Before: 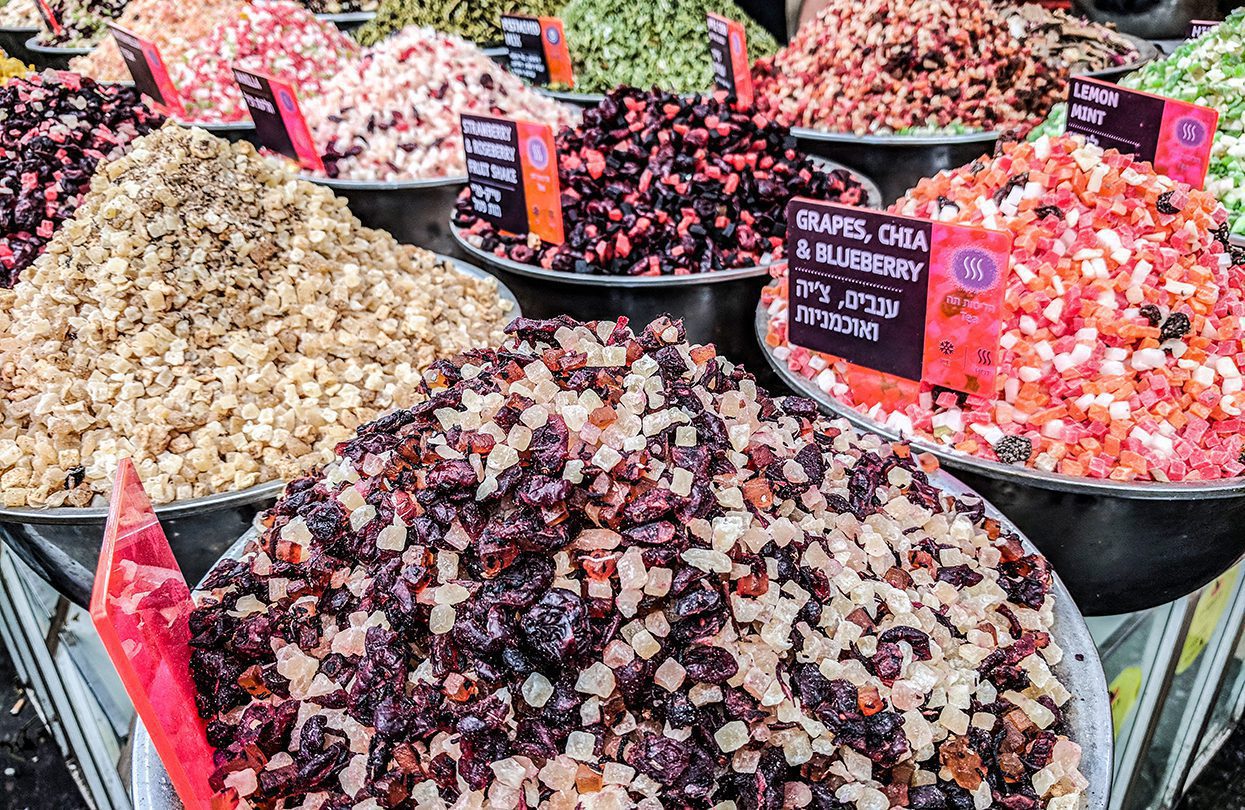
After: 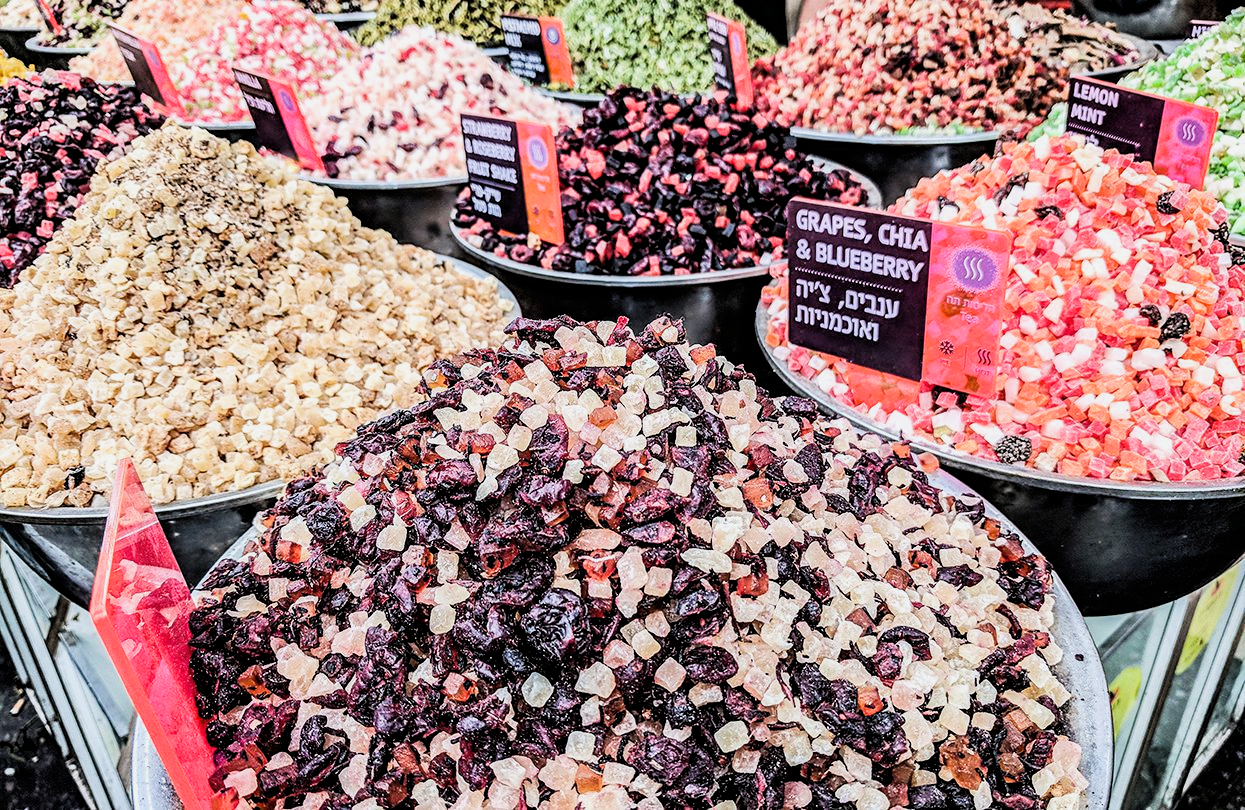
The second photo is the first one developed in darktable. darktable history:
exposure: exposure 0.508 EV, compensate highlight preservation false
filmic rgb: black relative exposure -8.01 EV, white relative exposure 4 EV, threshold 3.03 EV, hardness 4.16, latitude 49.44%, contrast 1.1, iterations of high-quality reconstruction 0, enable highlight reconstruction true
